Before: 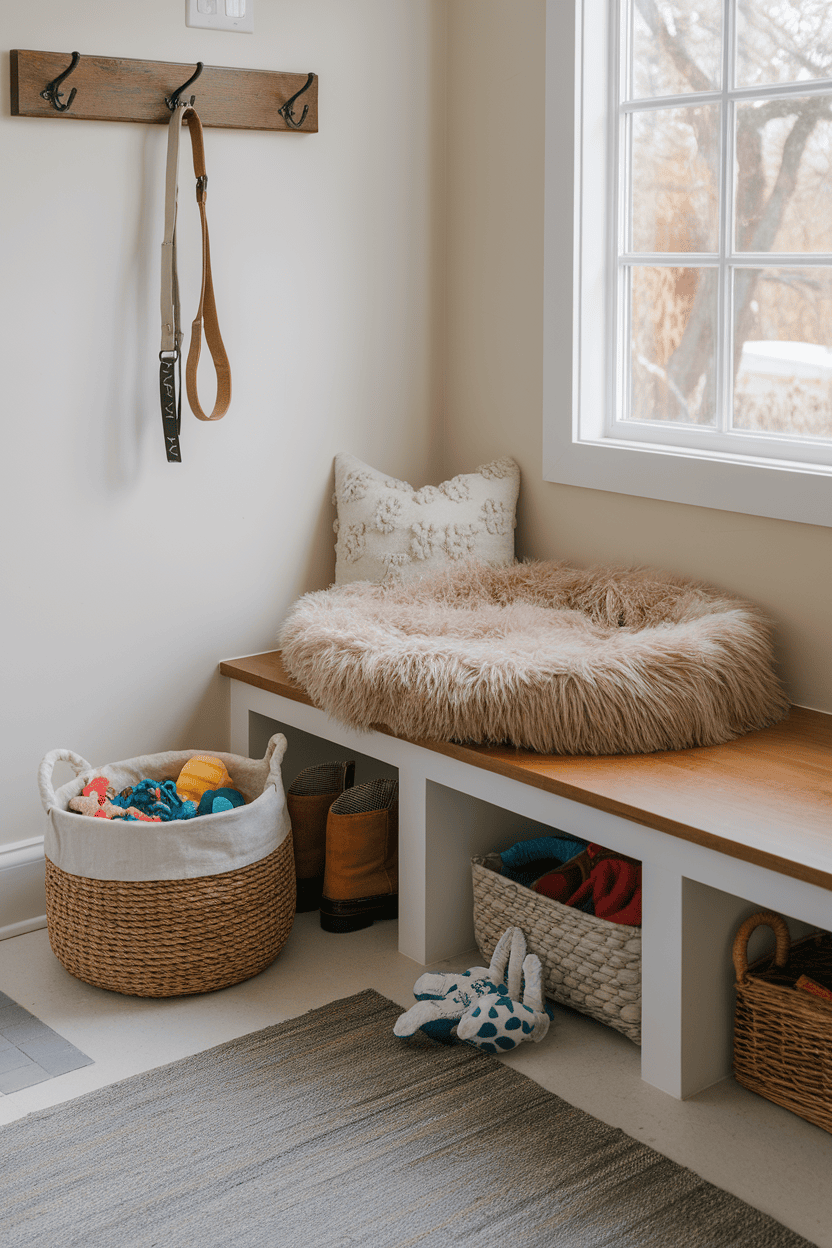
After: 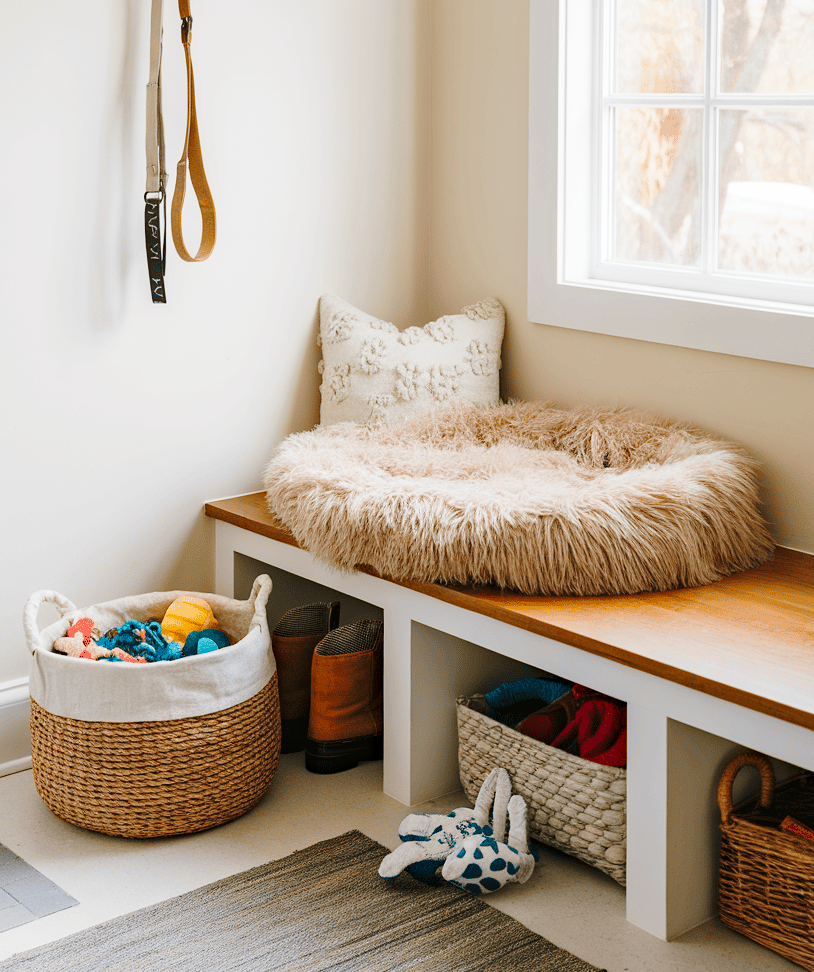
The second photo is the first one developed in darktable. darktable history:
base curve: curves: ch0 [(0, 0) (0.028, 0.03) (0.121, 0.232) (0.46, 0.748) (0.859, 0.968) (1, 1)], preserve colors none
crop and rotate: left 1.814%, top 12.818%, right 0.25%, bottom 9.225%
haze removal: compatibility mode true, adaptive false
